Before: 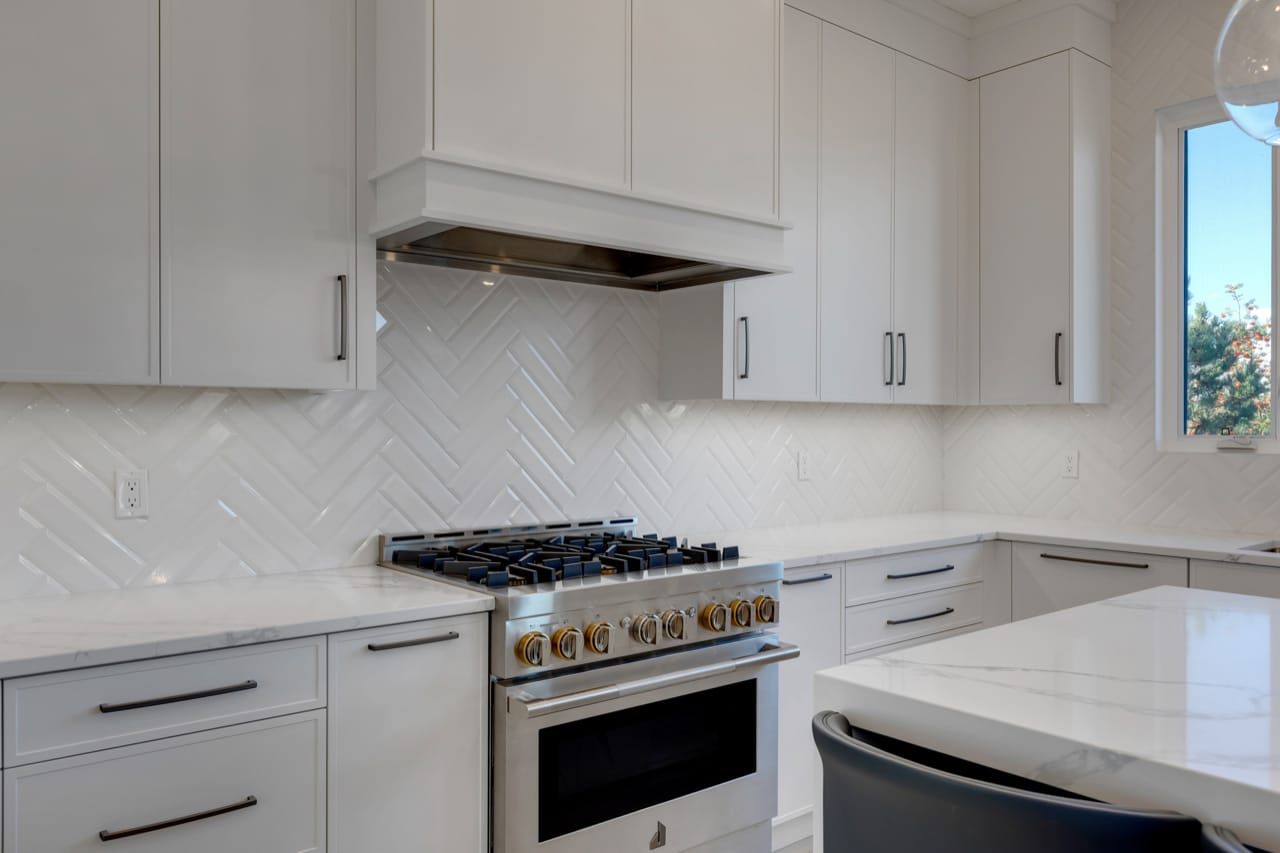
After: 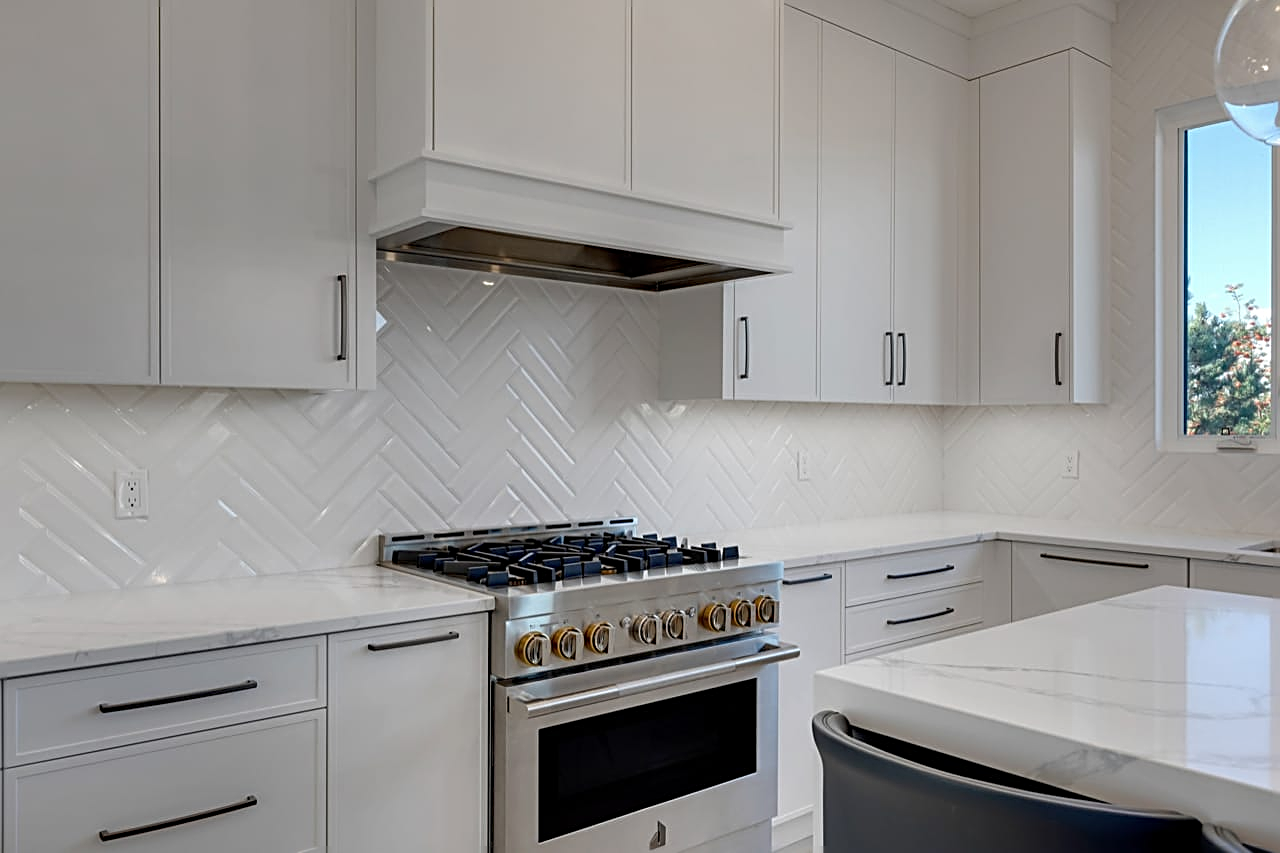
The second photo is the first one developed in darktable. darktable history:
sharpen: radius 2.584, amount 0.688
tone equalizer: on, module defaults
